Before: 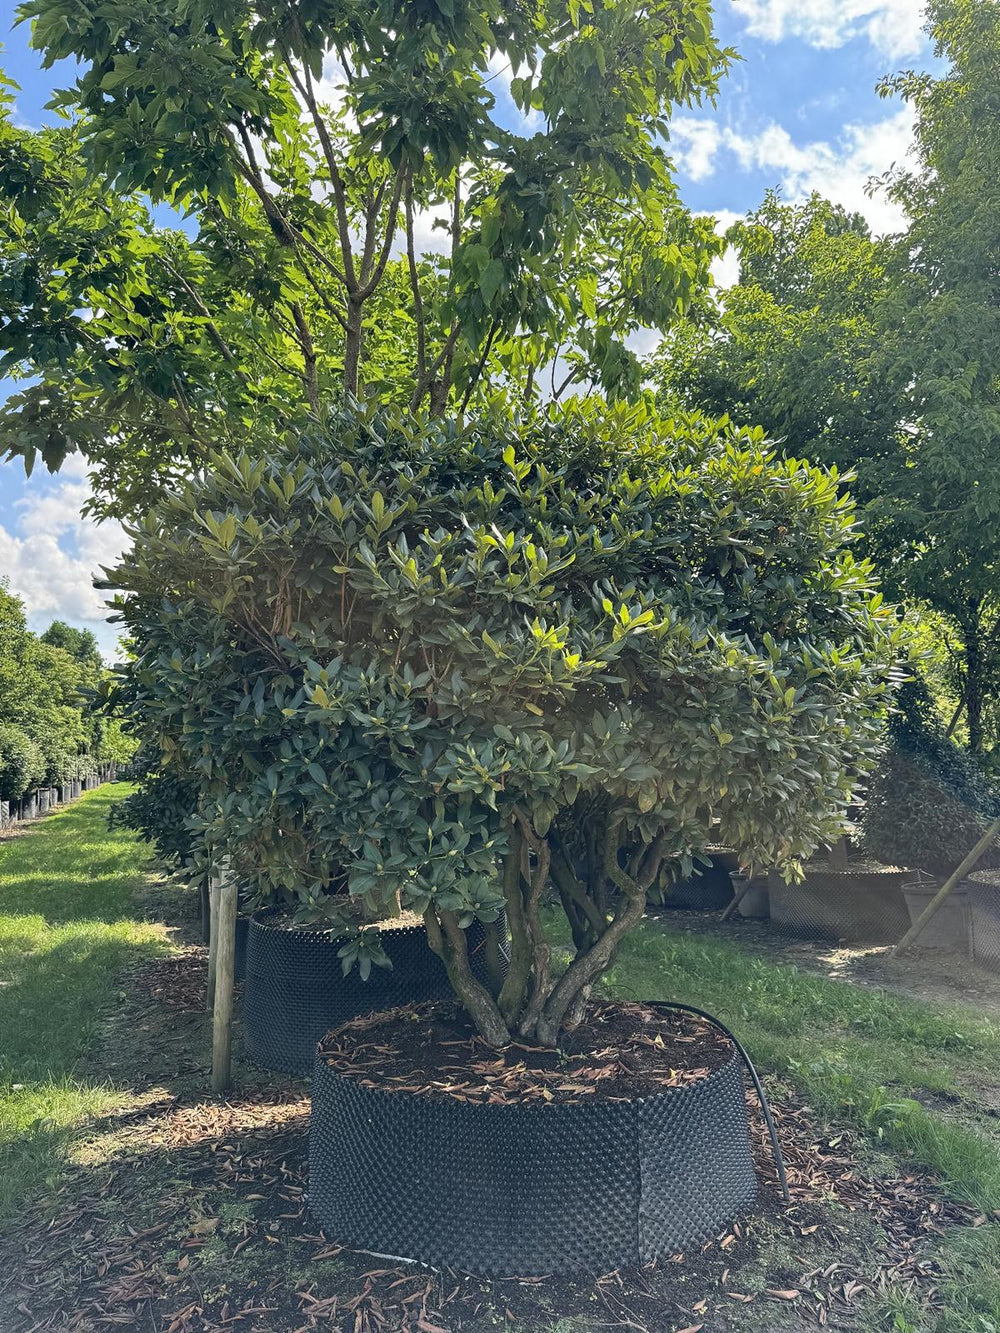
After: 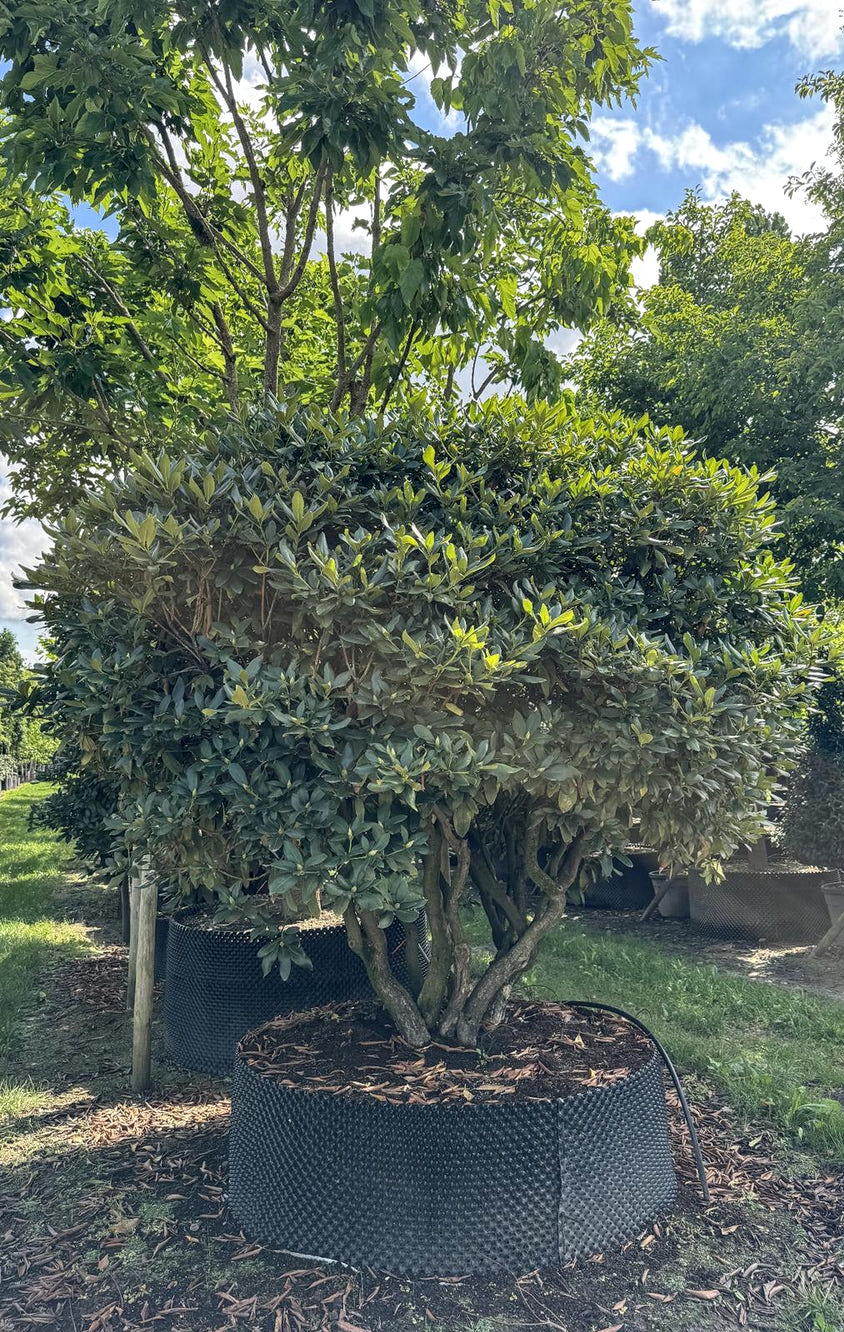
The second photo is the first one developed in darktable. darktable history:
local contrast: detail 130%
crop: left 8.09%, right 7.423%
shadows and highlights: radius 128.1, shadows 21.15, highlights -21.25, low approximation 0.01
